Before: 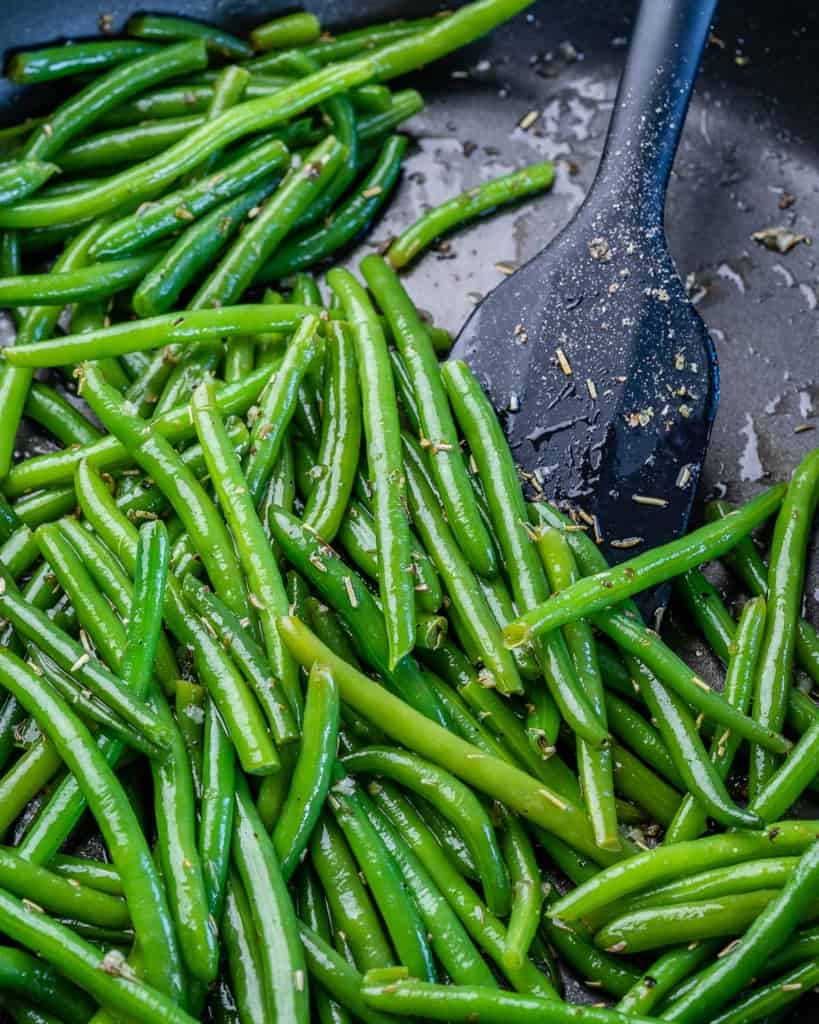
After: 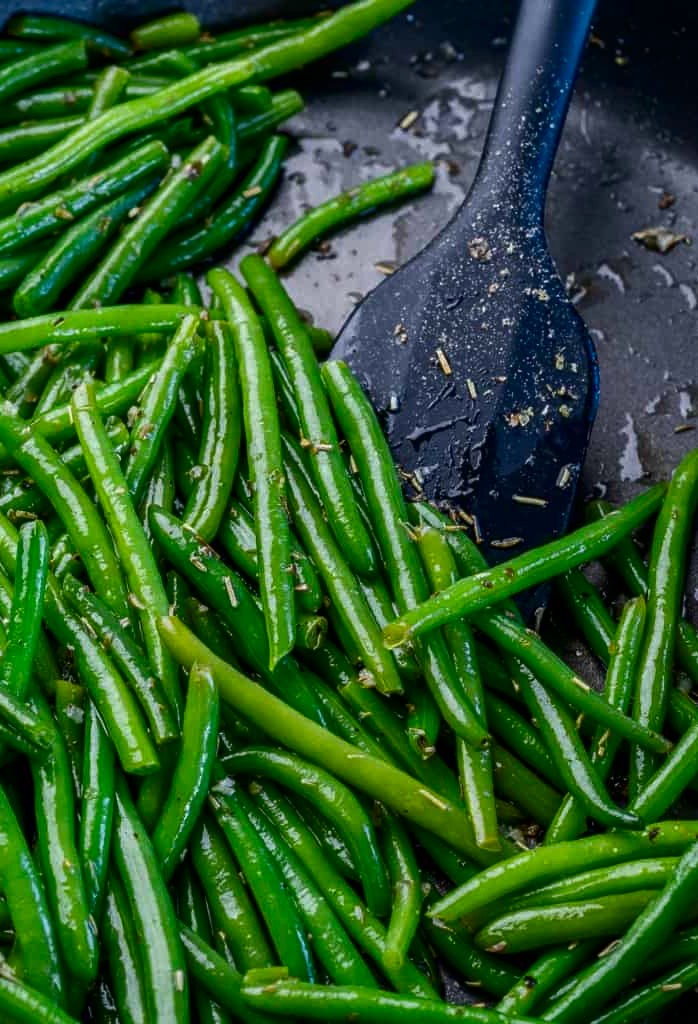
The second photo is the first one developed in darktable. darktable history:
crop and rotate: left 14.697%
contrast brightness saturation: brightness -0.208, saturation 0.076
